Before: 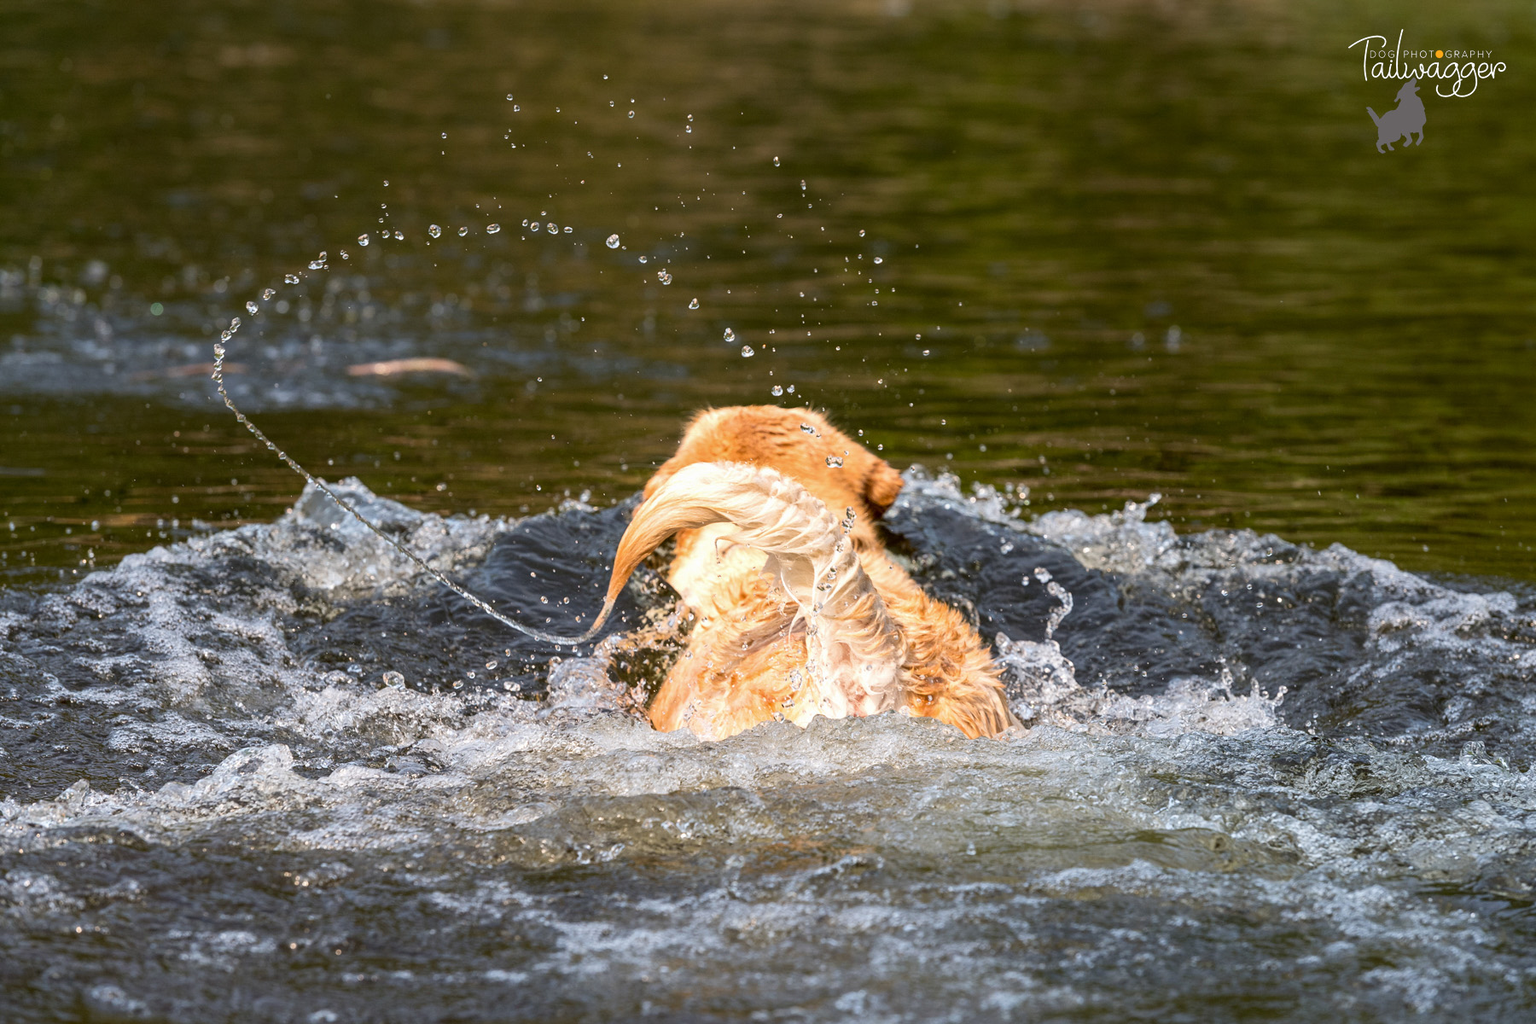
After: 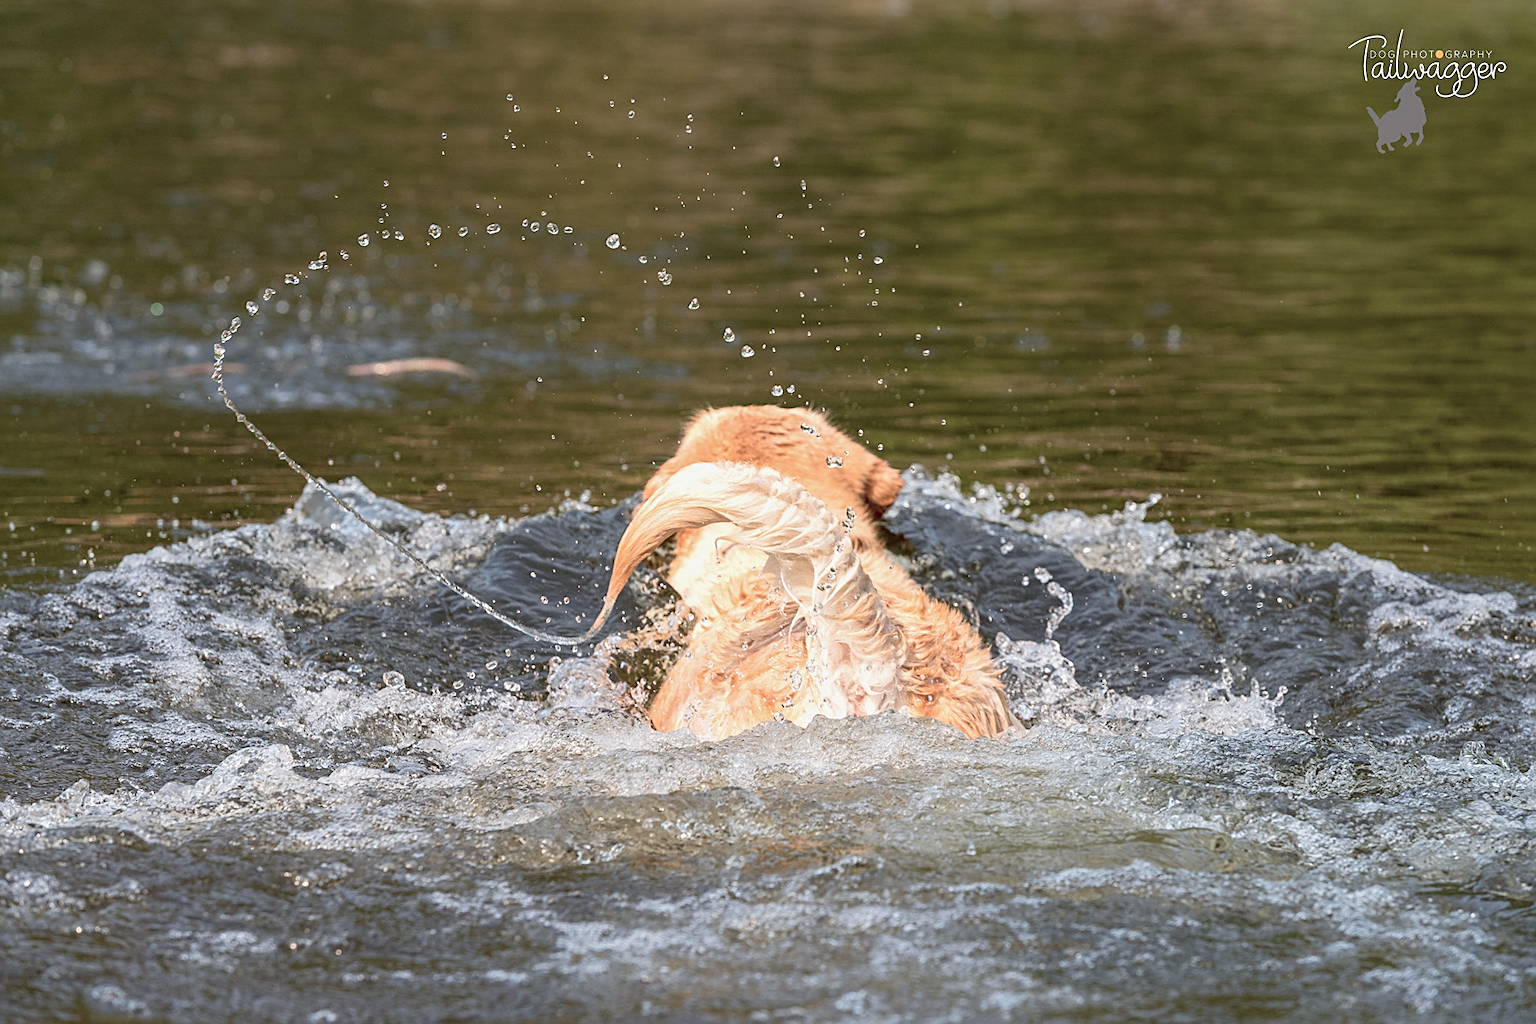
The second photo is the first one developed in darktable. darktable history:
color balance rgb: perceptual saturation grading › global saturation -27.94%, hue shift -2.27°, contrast -21.26%
exposure: exposure 0.556 EV, compensate highlight preservation false
sharpen: on, module defaults
